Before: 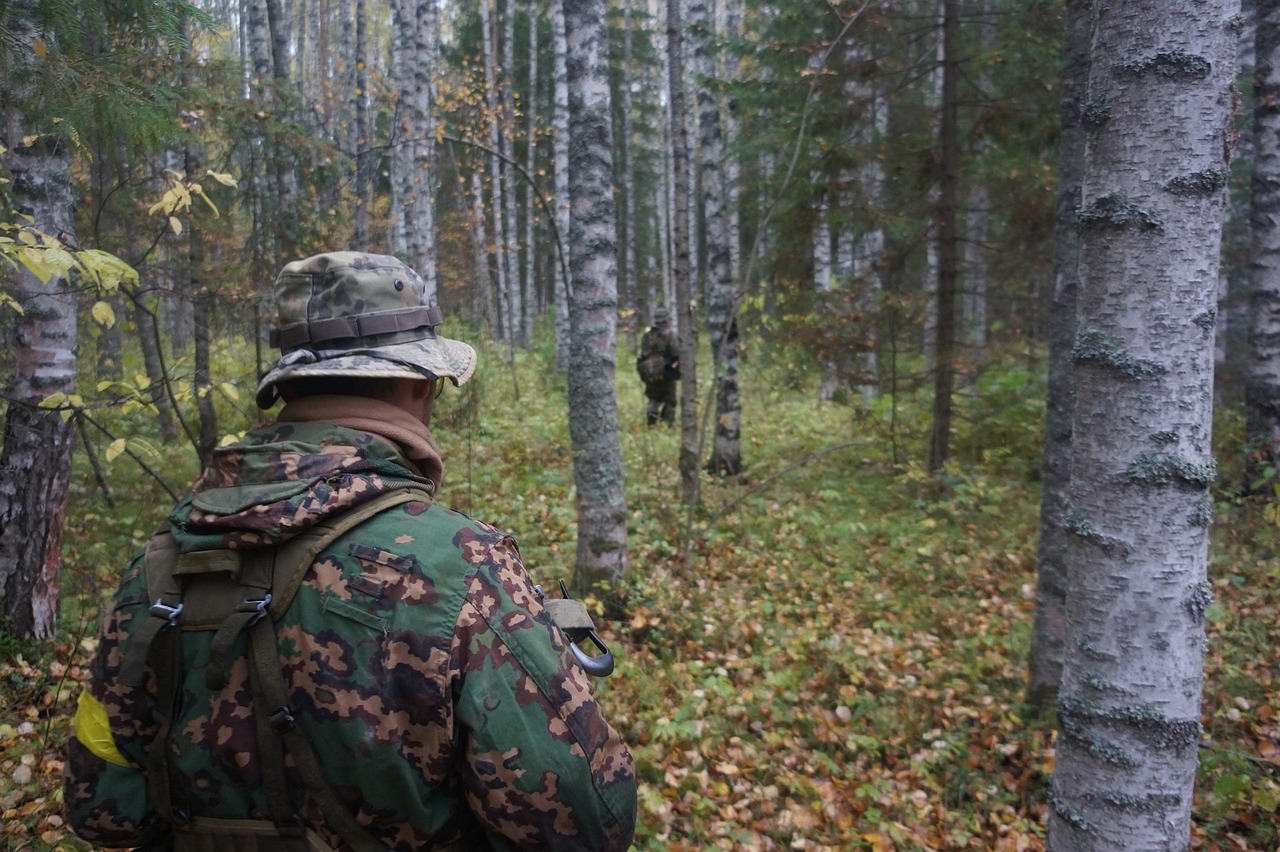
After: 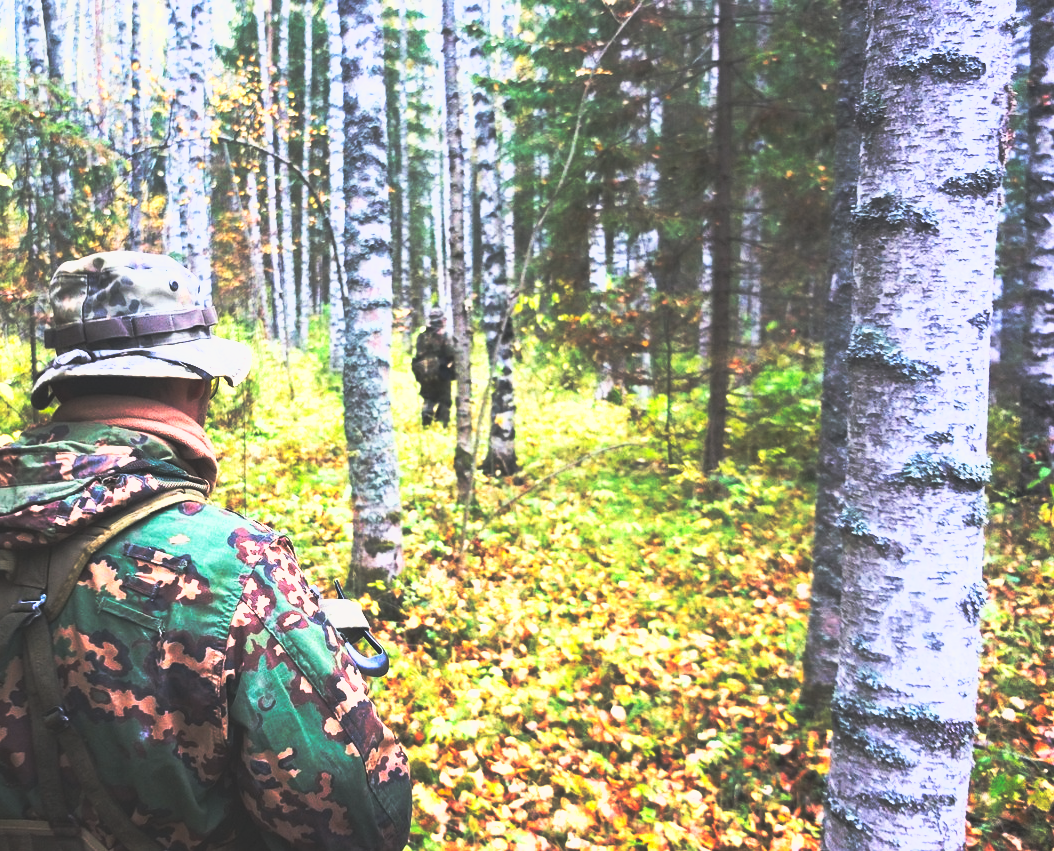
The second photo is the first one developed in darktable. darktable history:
base curve: curves: ch0 [(0, 0.015) (0.085, 0.116) (0.134, 0.298) (0.19, 0.545) (0.296, 0.764) (0.599, 0.982) (1, 1)], preserve colors none
tone curve: curves: ch0 [(0, 0) (0.55, 0.716) (0.841, 0.969)]
crop: left 17.582%, bottom 0.031%
